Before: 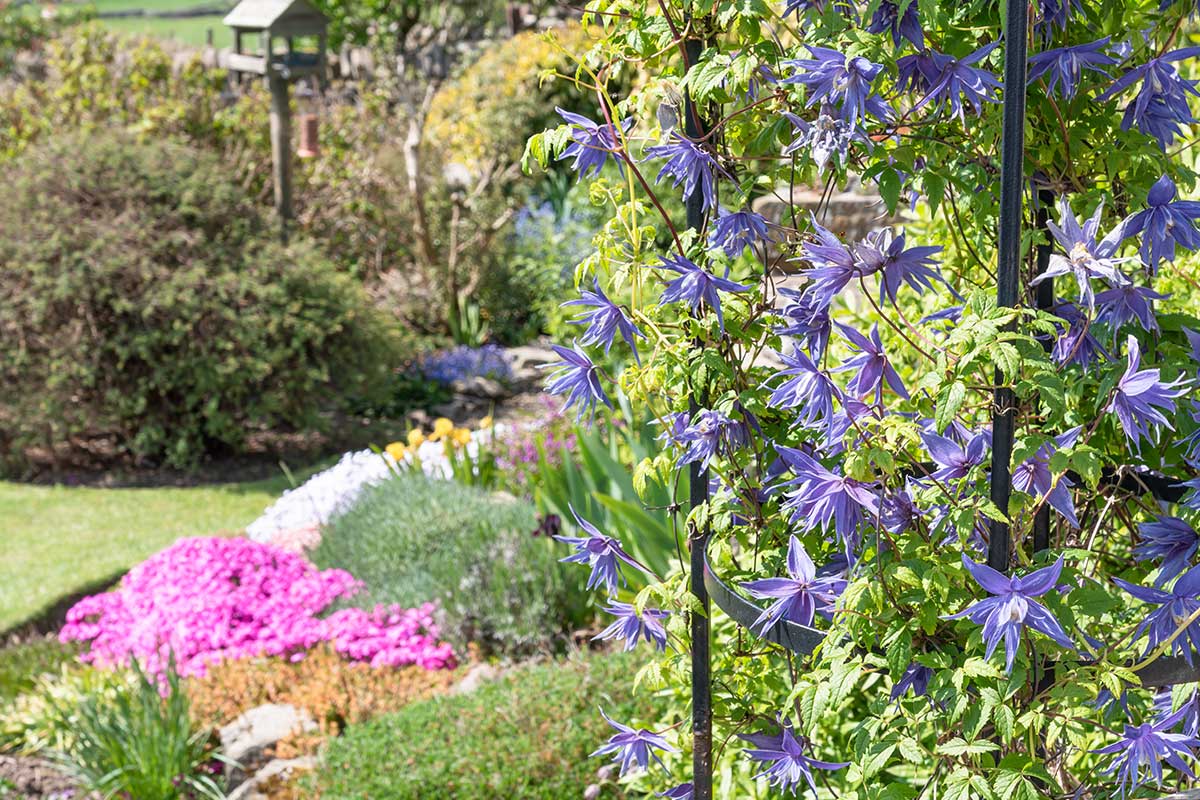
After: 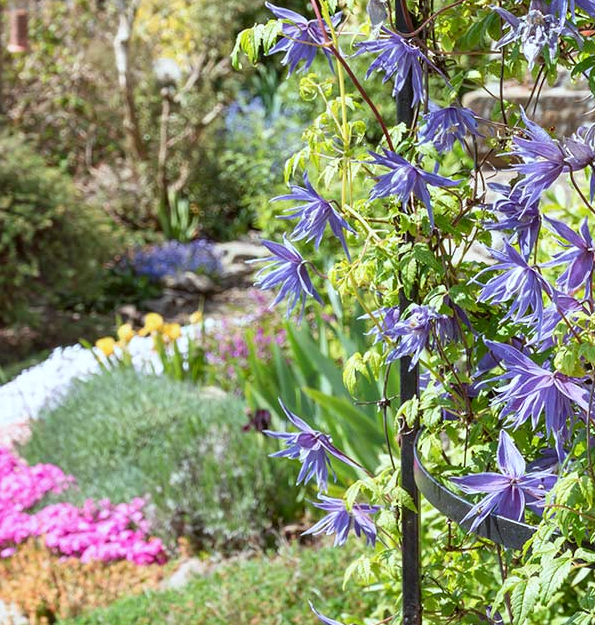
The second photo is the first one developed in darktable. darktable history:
color correction: highlights a* -4.89, highlights b* -4.2, shadows a* 4.15, shadows b* 4.39
crop and rotate: angle 0.023°, left 24.221%, top 13.128%, right 26.086%, bottom 8.664%
